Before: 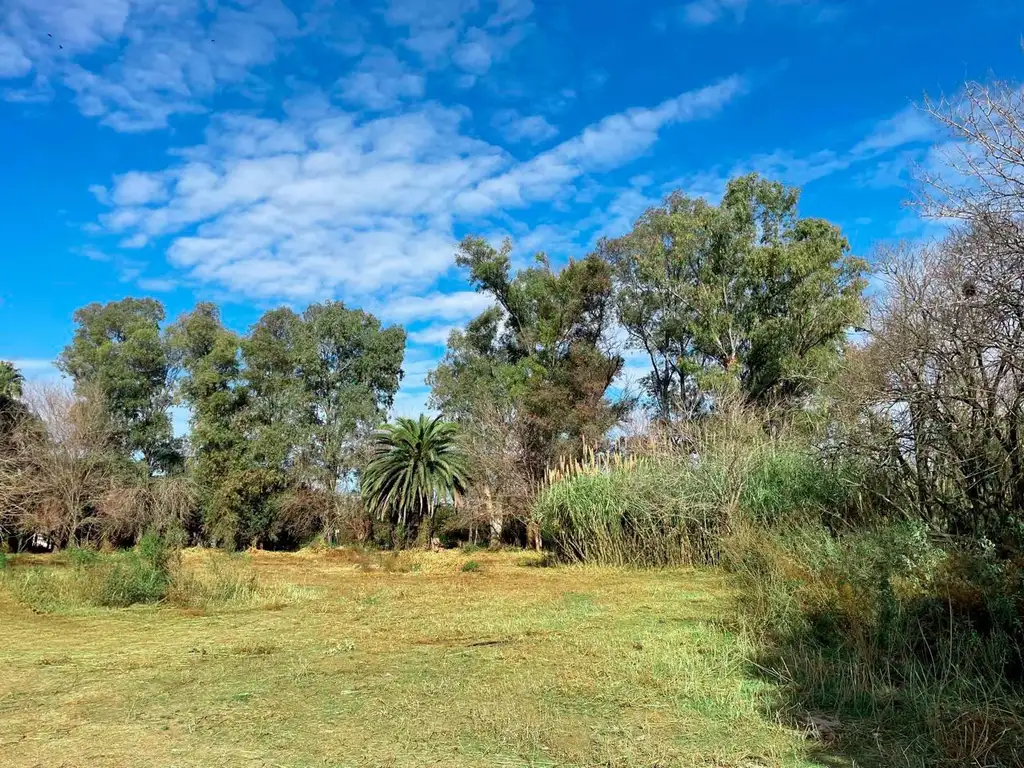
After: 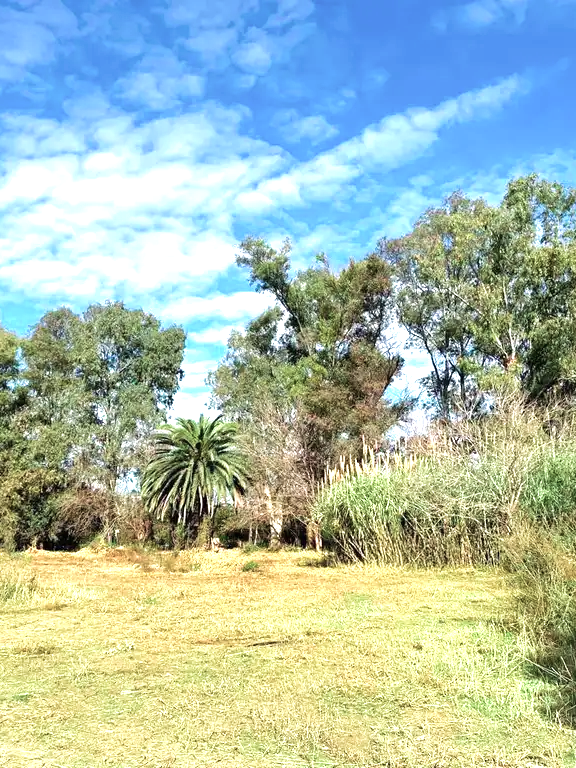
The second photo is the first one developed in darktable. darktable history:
exposure: black level correction 0, exposure 1 EV, compensate exposure bias true, compensate highlight preservation false
crop: left 21.496%, right 22.254%
velvia: on, module defaults
contrast brightness saturation: contrast 0.06, brightness -0.01, saturation -0.23
